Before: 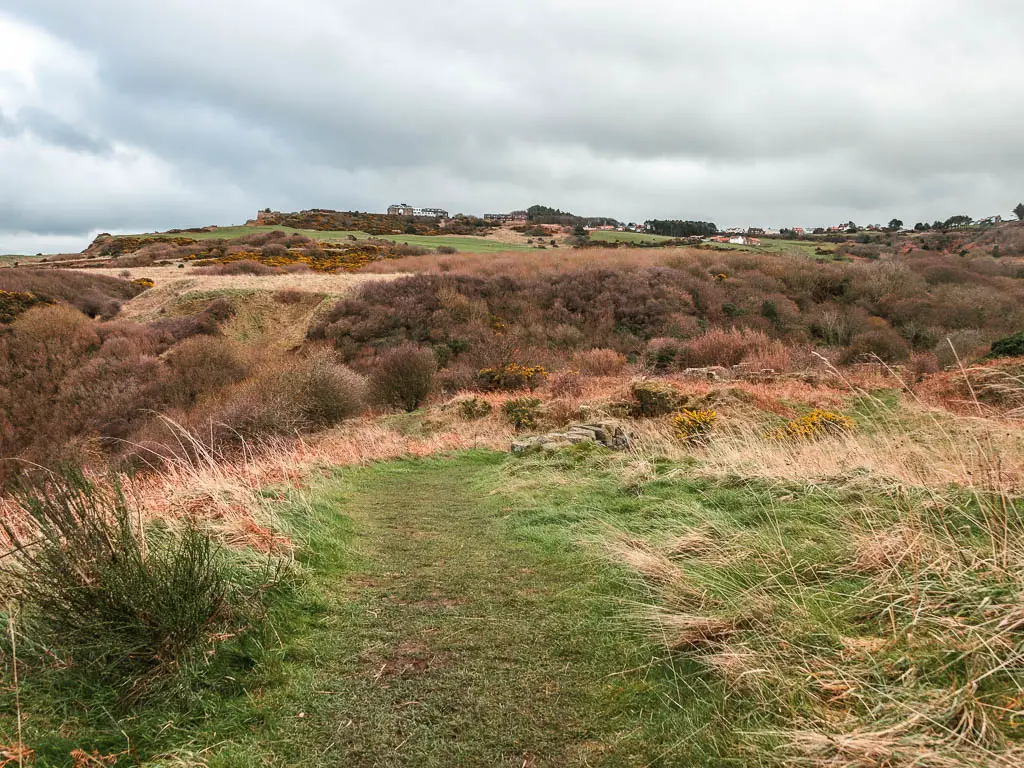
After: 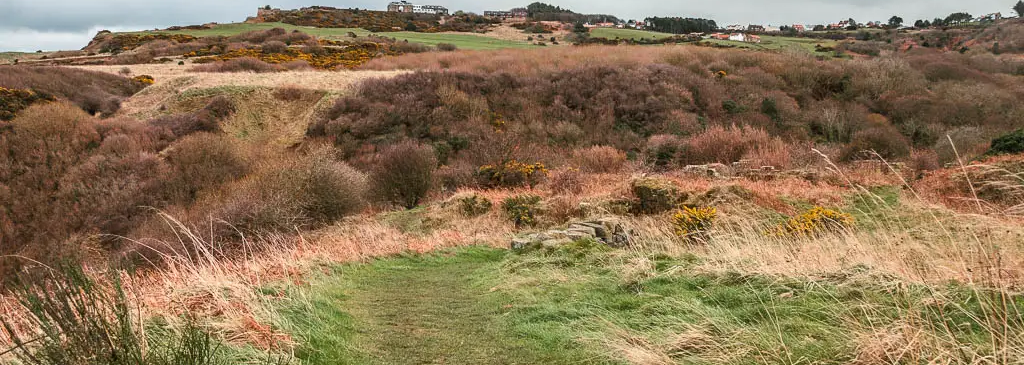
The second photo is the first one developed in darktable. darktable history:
exposure: compensate highlight preservation false
contrast brightness saturation: contrast 0.051
crop and rotate: top 26.528%, bottom 25.875%
local contrast: mode bilateral grid, contrast 20, coarseness 49, detail 102%, midtone range 0.2
